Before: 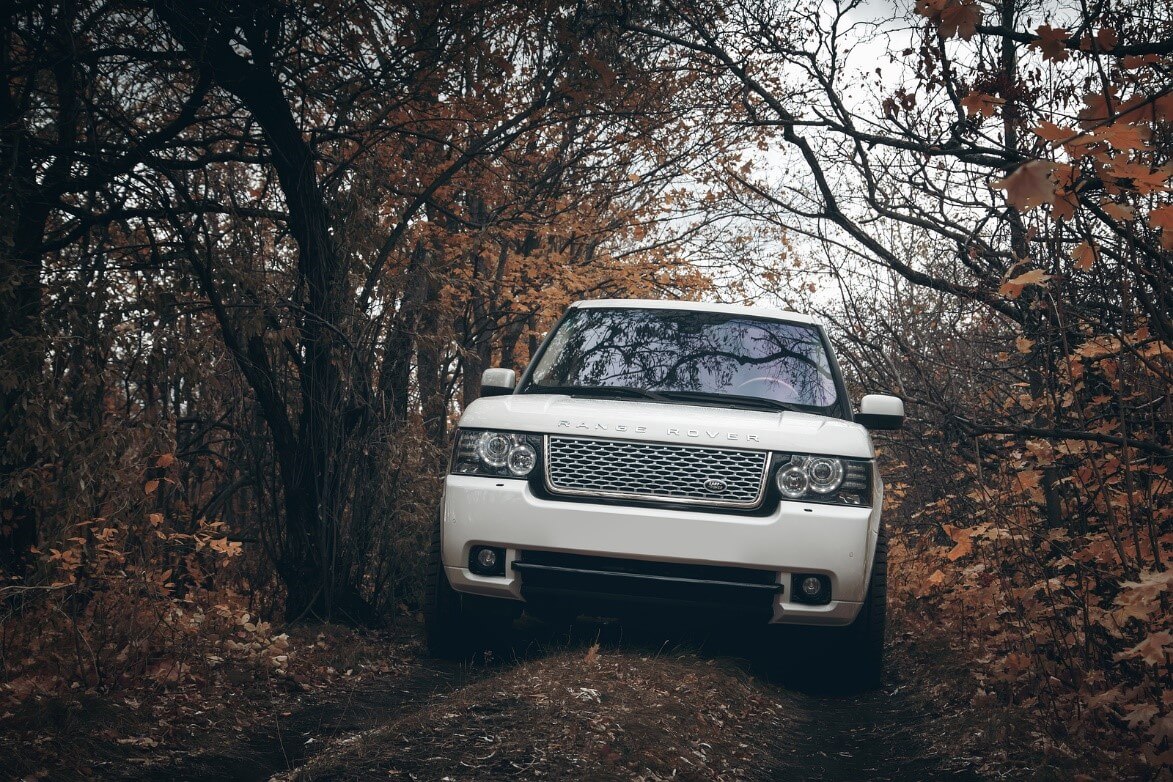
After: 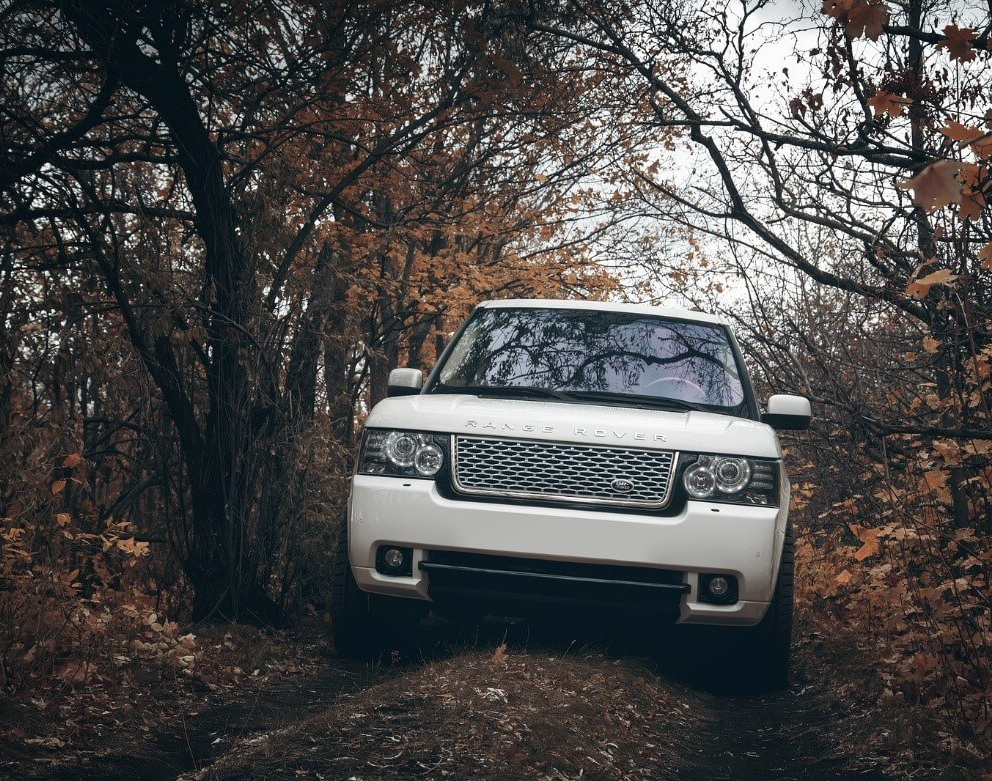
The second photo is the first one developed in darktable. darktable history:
crop: left 7.957%, right 7.435%
